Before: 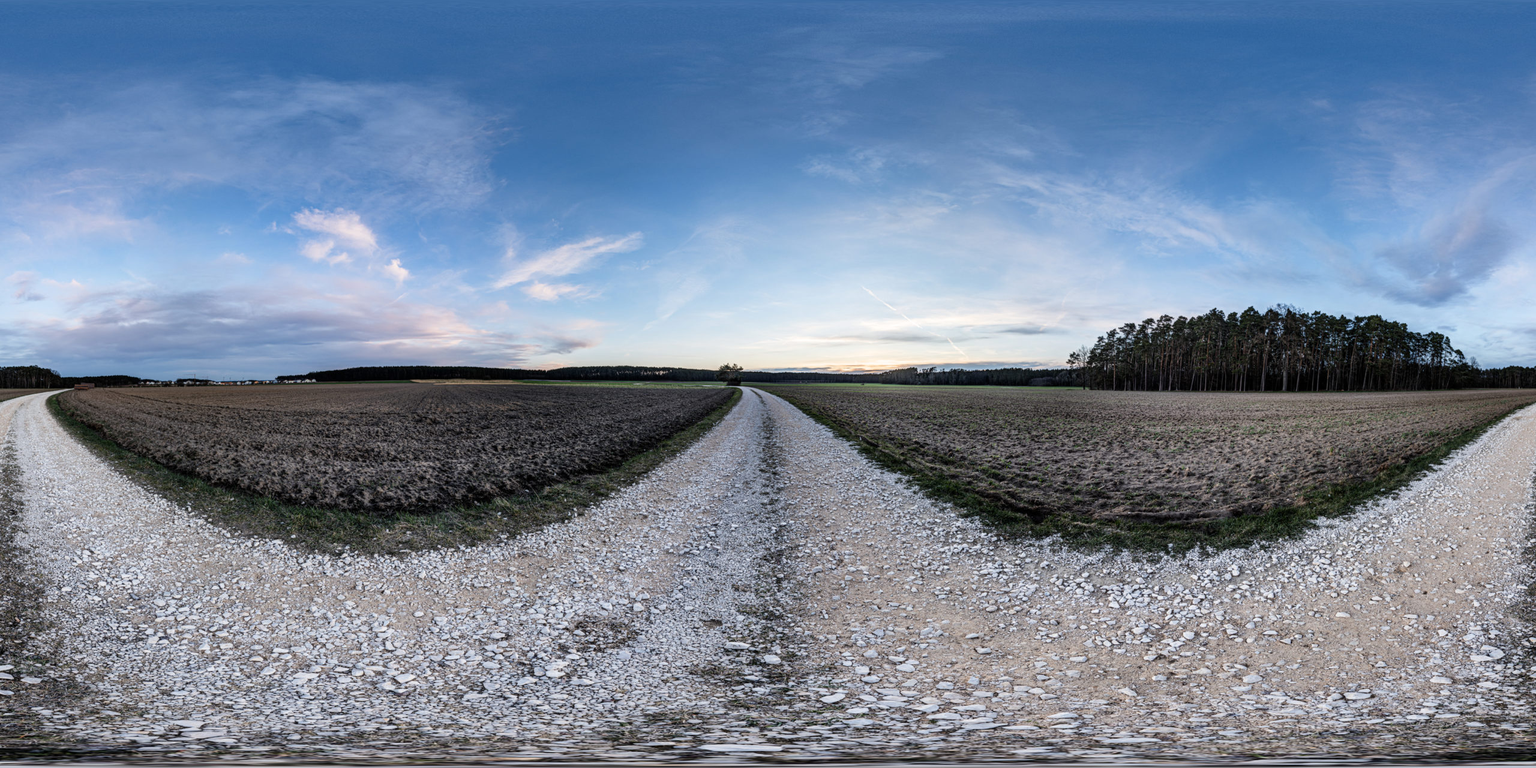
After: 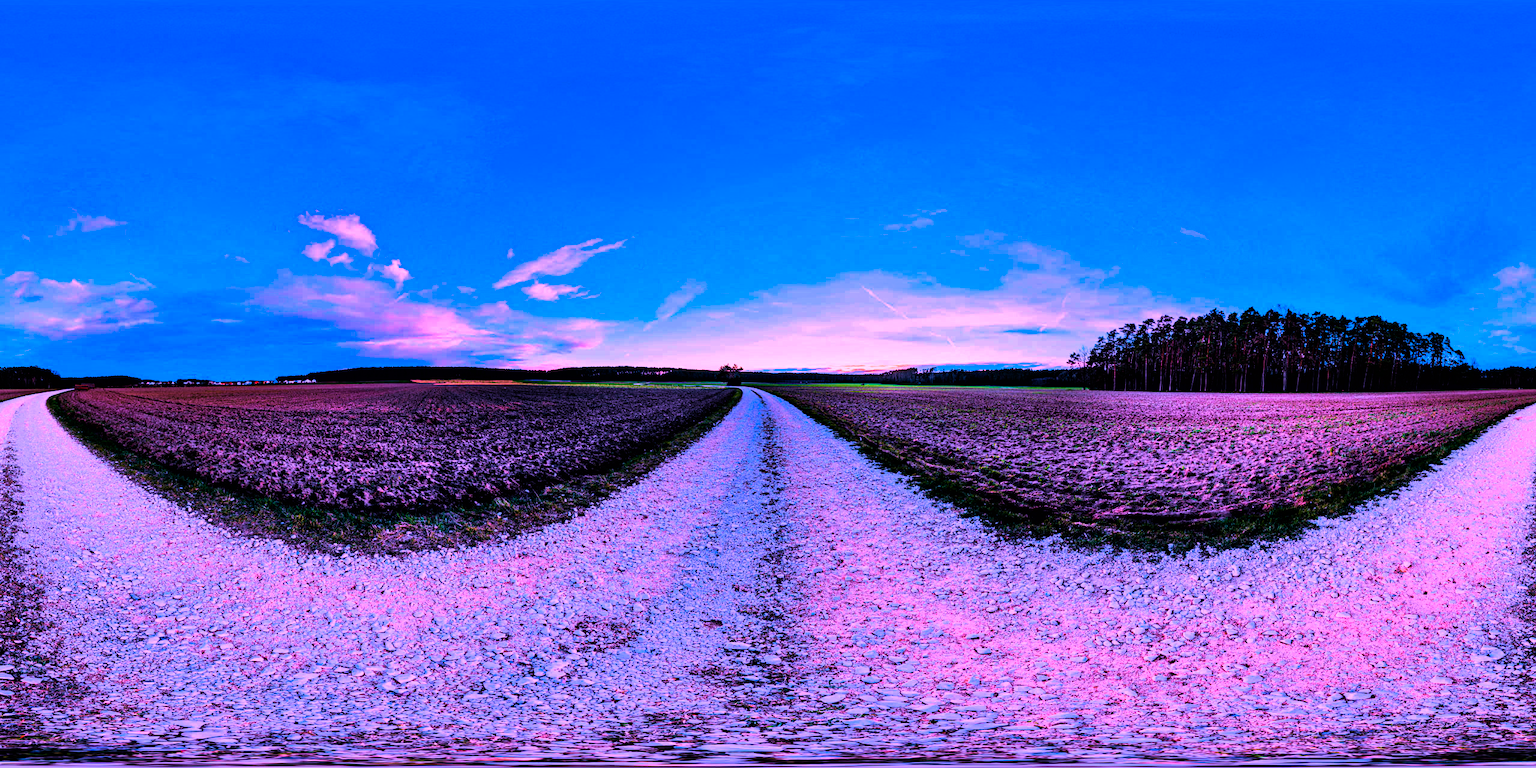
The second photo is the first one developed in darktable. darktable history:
haze removal: compatibility mode true, adaptive false
color calibration: illuminant as shot in camera, x 0.363, y 0.385, temperature 4528.04 K
color balance rgb: linear chroma grading › shadows -30%, linear chroma grading › global chroma 35%, perceptual saturation grading › global saturation 75%, perceptual saturation grading › shadows -30%, perceptual brilliance grading › highlights 75%, perceptual brilliance grading › shadows -30%, global vibrance 35%
filmic rgb: black relative exposure -6.15 EV, white relative exposure 6.96 EV, hardness 2.23, color science v6 (2022)
shadows and highlights: soften with gaussian
velvia: strength 75%
color correction: highlights a* 19.5, highlights b* -11.53, saturation 1.69
